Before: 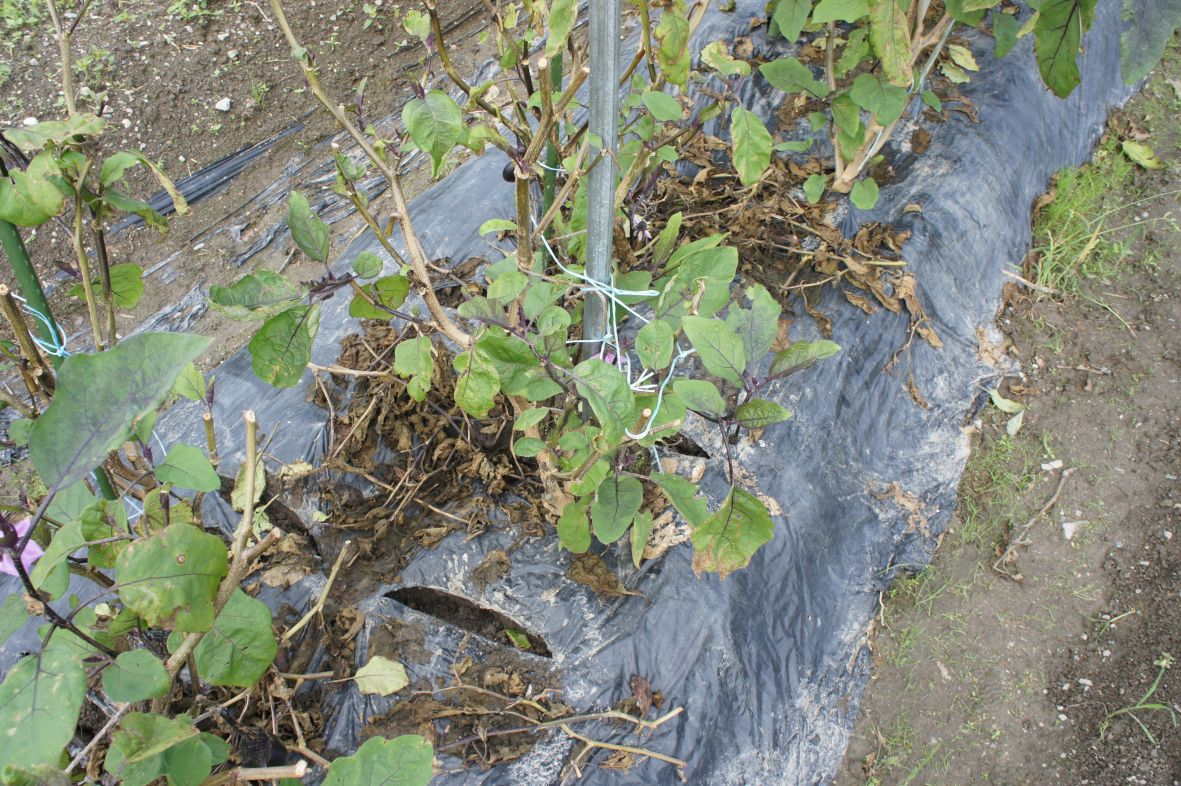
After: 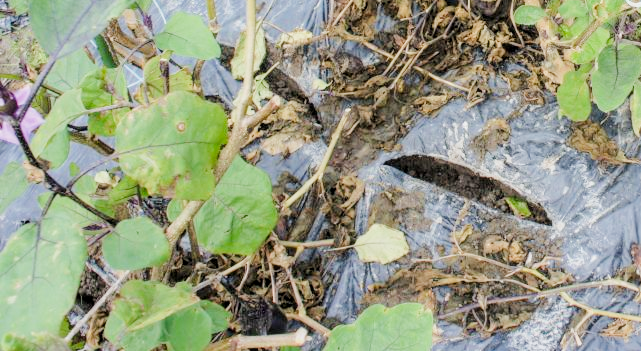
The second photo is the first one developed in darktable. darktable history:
exposure: exposure 0.377 EV, compensate exposure bias true, compensate highlight preservation false
tone curve: curves: ch0 [(0, 0) (0.091, 0.077) (0.517, 0.574) (0.745, 0.82) (0.844, 0.908) (0.909, 0.942) (1, 0.973)]; ch1 [(0, 0) (0.437, 0.404) (0.5, 0.5) (0.534, 0.546) (0.58, 0.603) (0.616, 0.649) (1, 1)]; ch2 [(0, 0) (0.442, 0.415) (0.5, 0.5) (0.535, 0.547) (0.585, 0.62) (1, 1)], preserve colors none
crop and rotate: top 55.027%, right 45.674%, bottom 0.196%
filmic rgb: black relative exposure -6.92 EV, white relative exposure 5.6 EV, hardness 2.85
local contrast: on, module defaults
color balance rgb: power › hue 73.35°, perceptual saturation grading › global saturation 0.969%, perceptual brilliance grading › mid-tones 10.515%, perceptual brilliance grading › shadows 15.813%, global vibrance 9.64%
contrast equalizer: octaves 7, y [[0.5 ×6], [0.5 ×6], [0.5, 0.5, 0.501, 0.545, 0.707, 0.863], [0 ×6], [0 ×6]], mix 0.16
